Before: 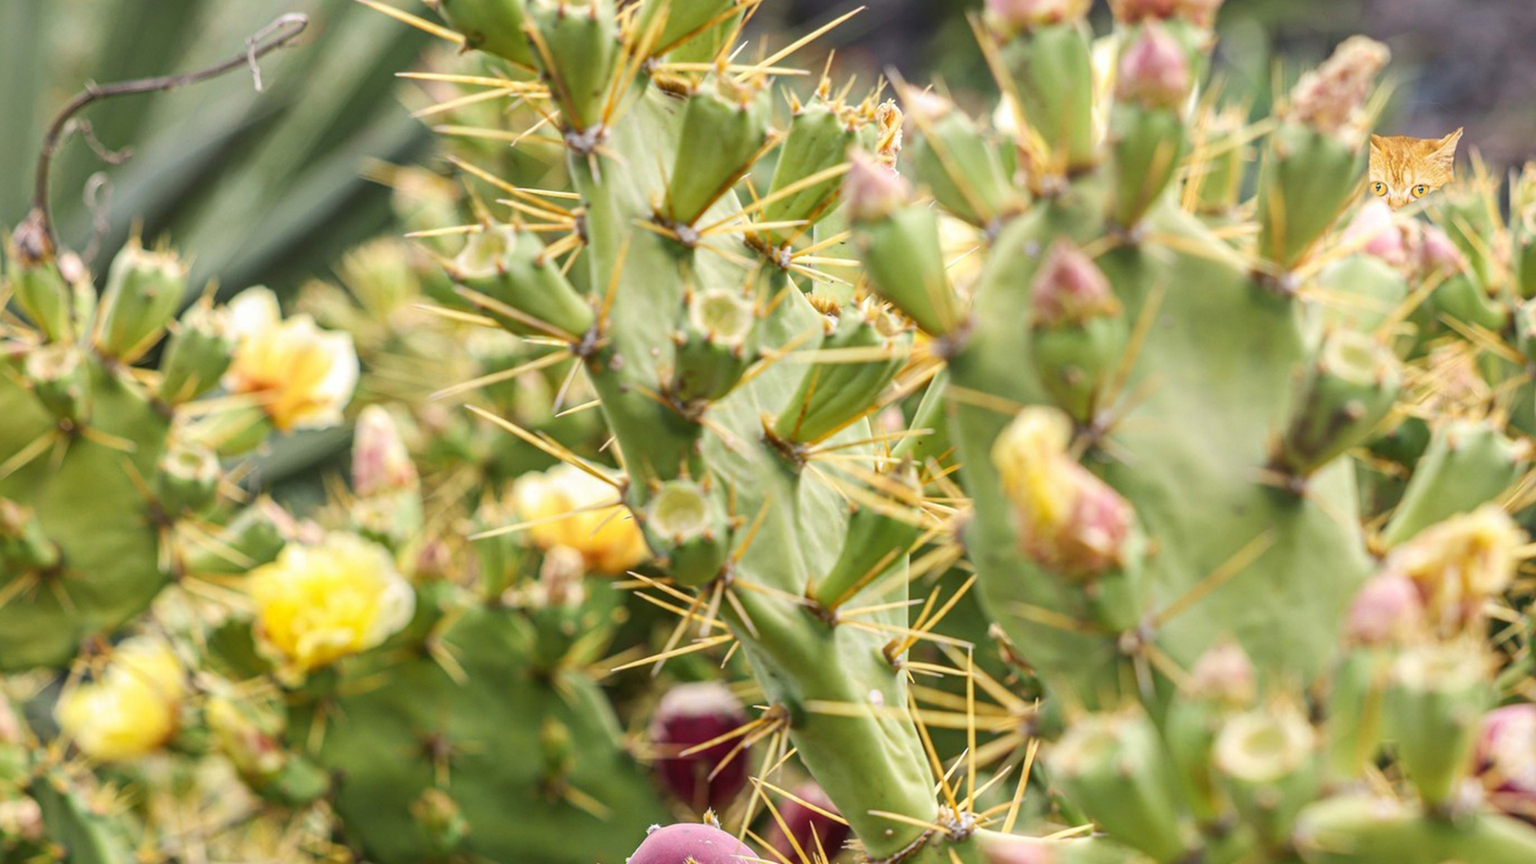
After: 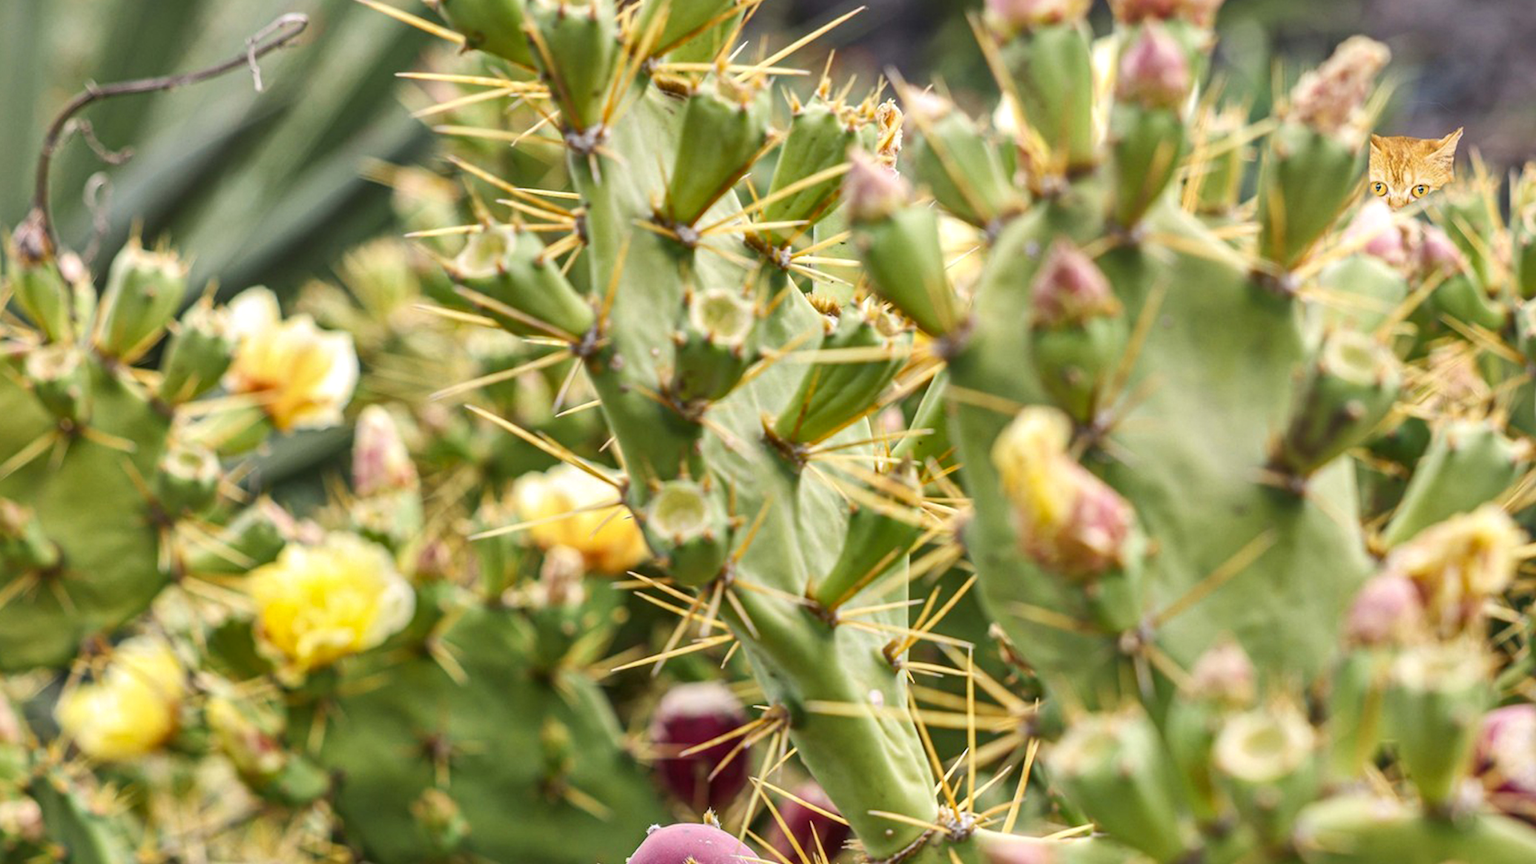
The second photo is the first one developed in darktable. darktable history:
shadows and highlights: soften with gaussian
local contrast: mode bilateral grid, contrast 19, coarseness 49, detail 120%, midtone range 0.2
